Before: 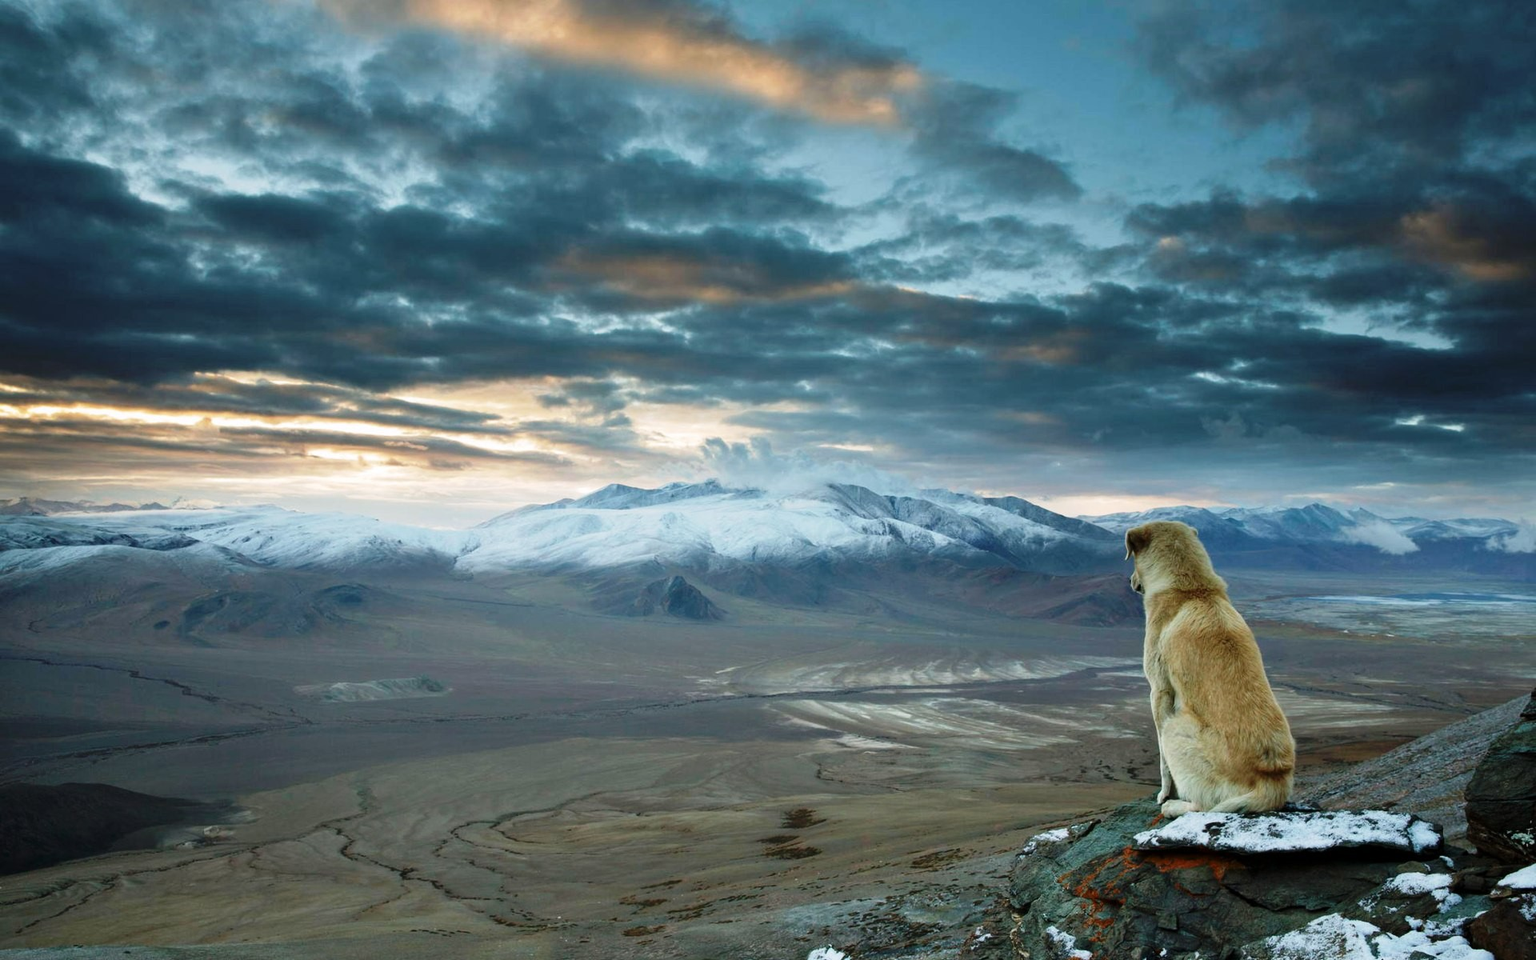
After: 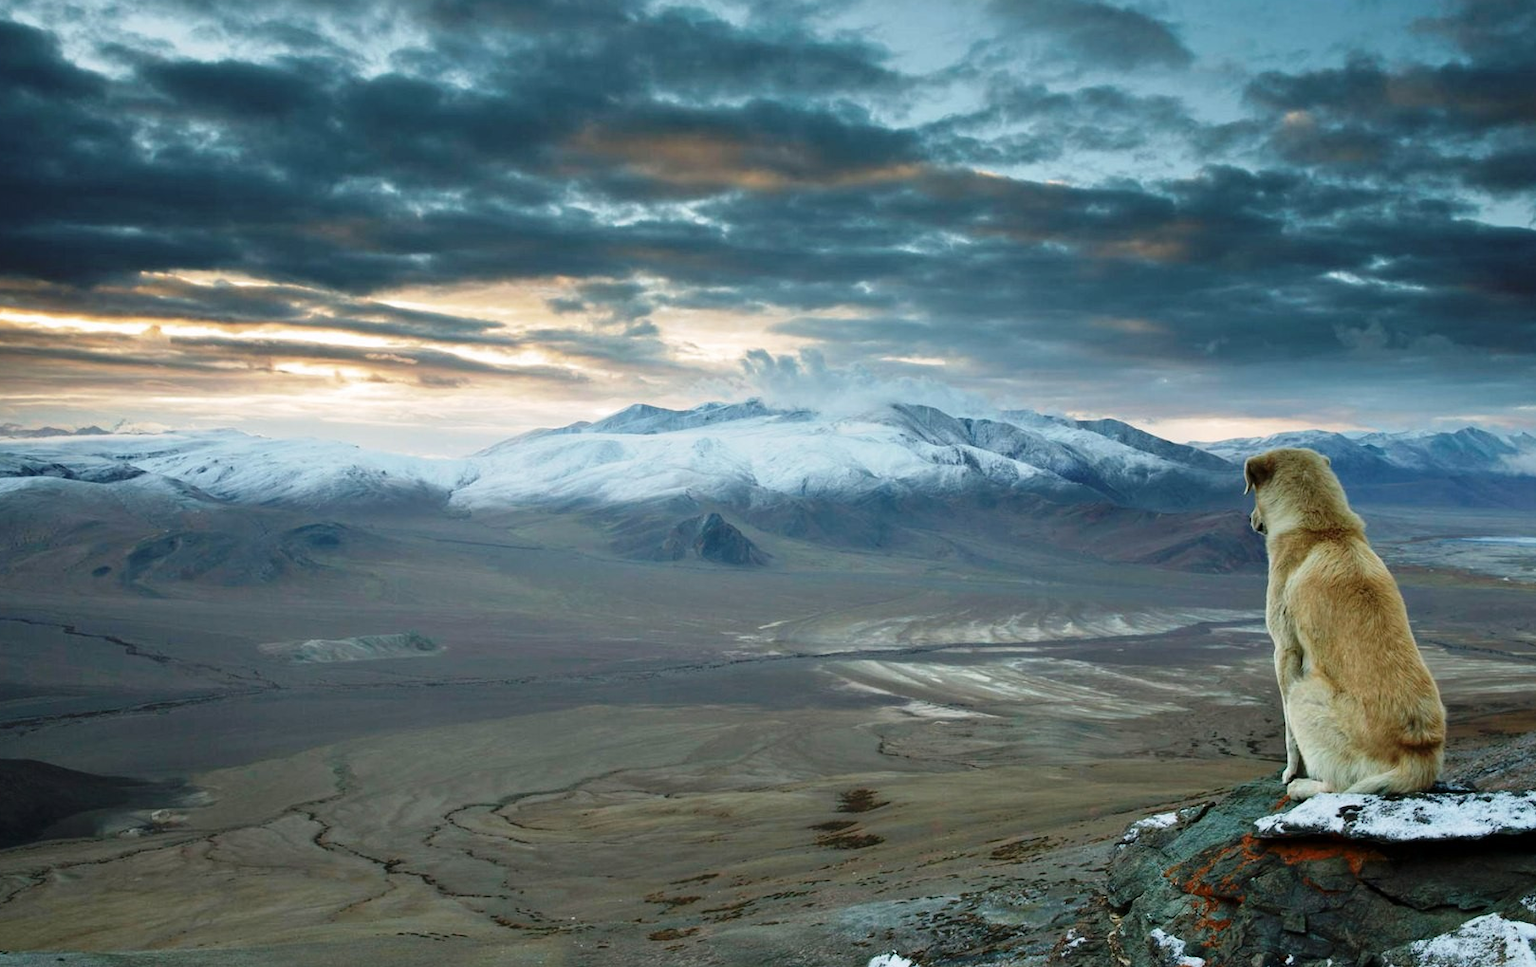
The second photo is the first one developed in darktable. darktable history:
crop and rotate: left 4.961%, top 14.956%, right 10.708%
